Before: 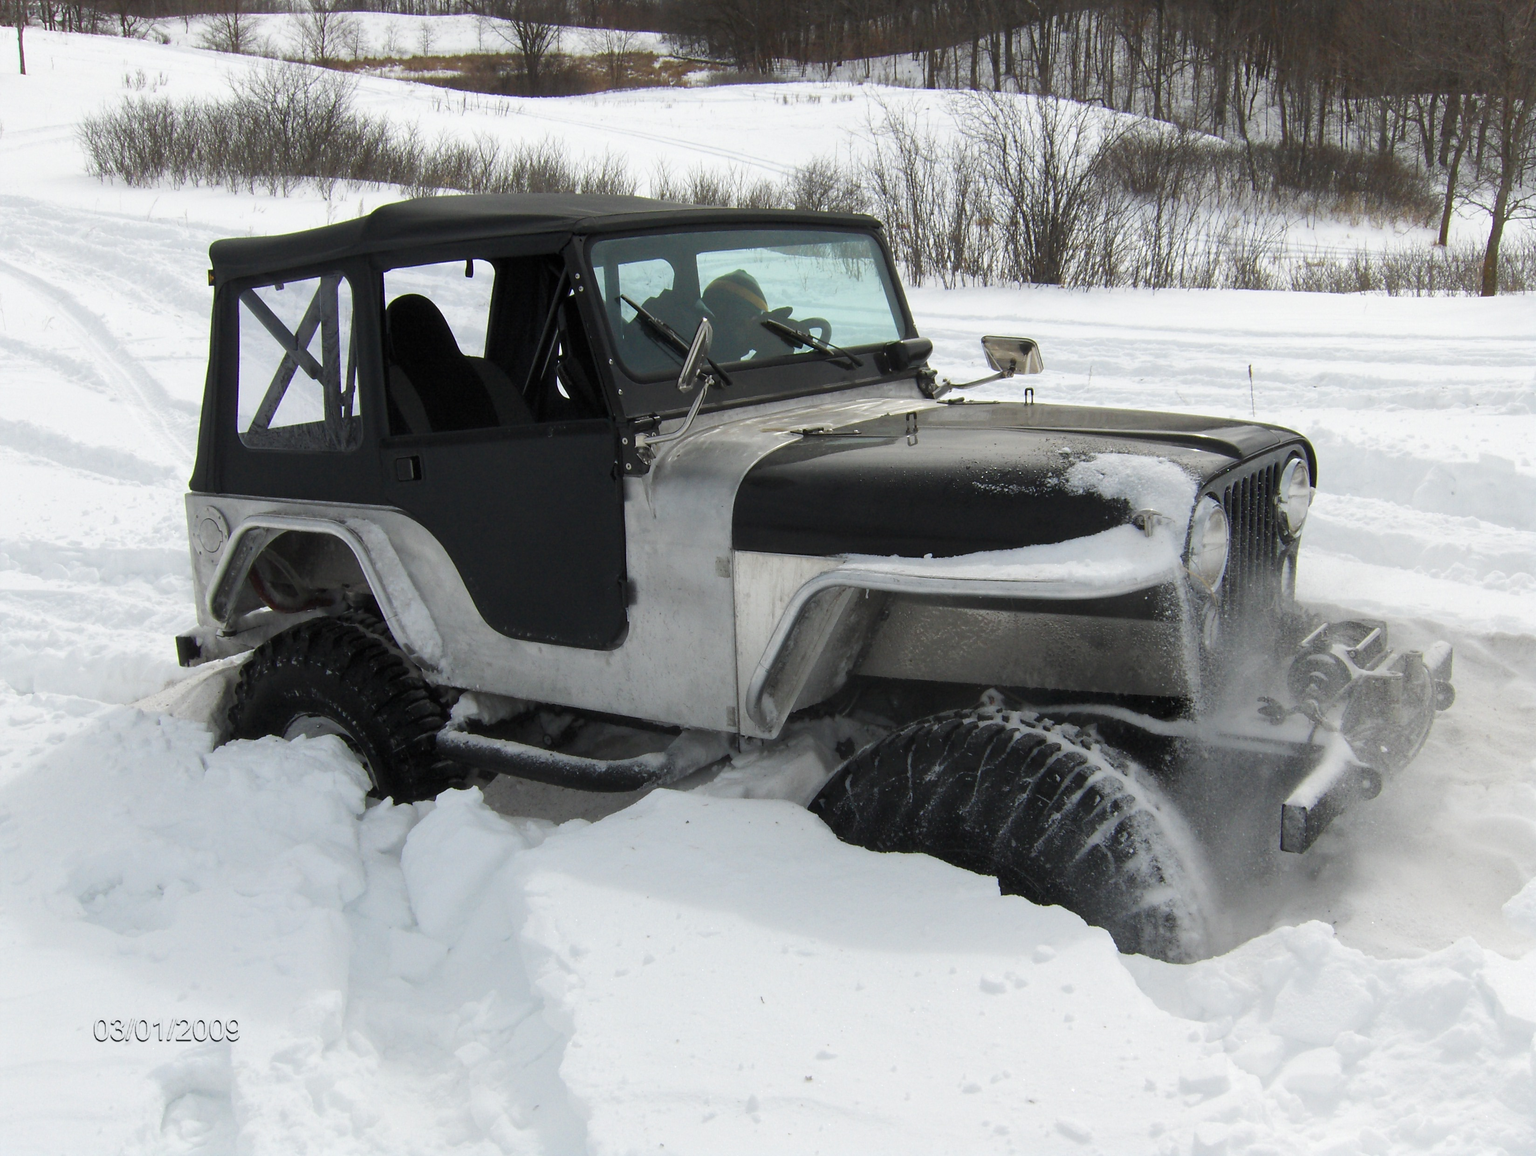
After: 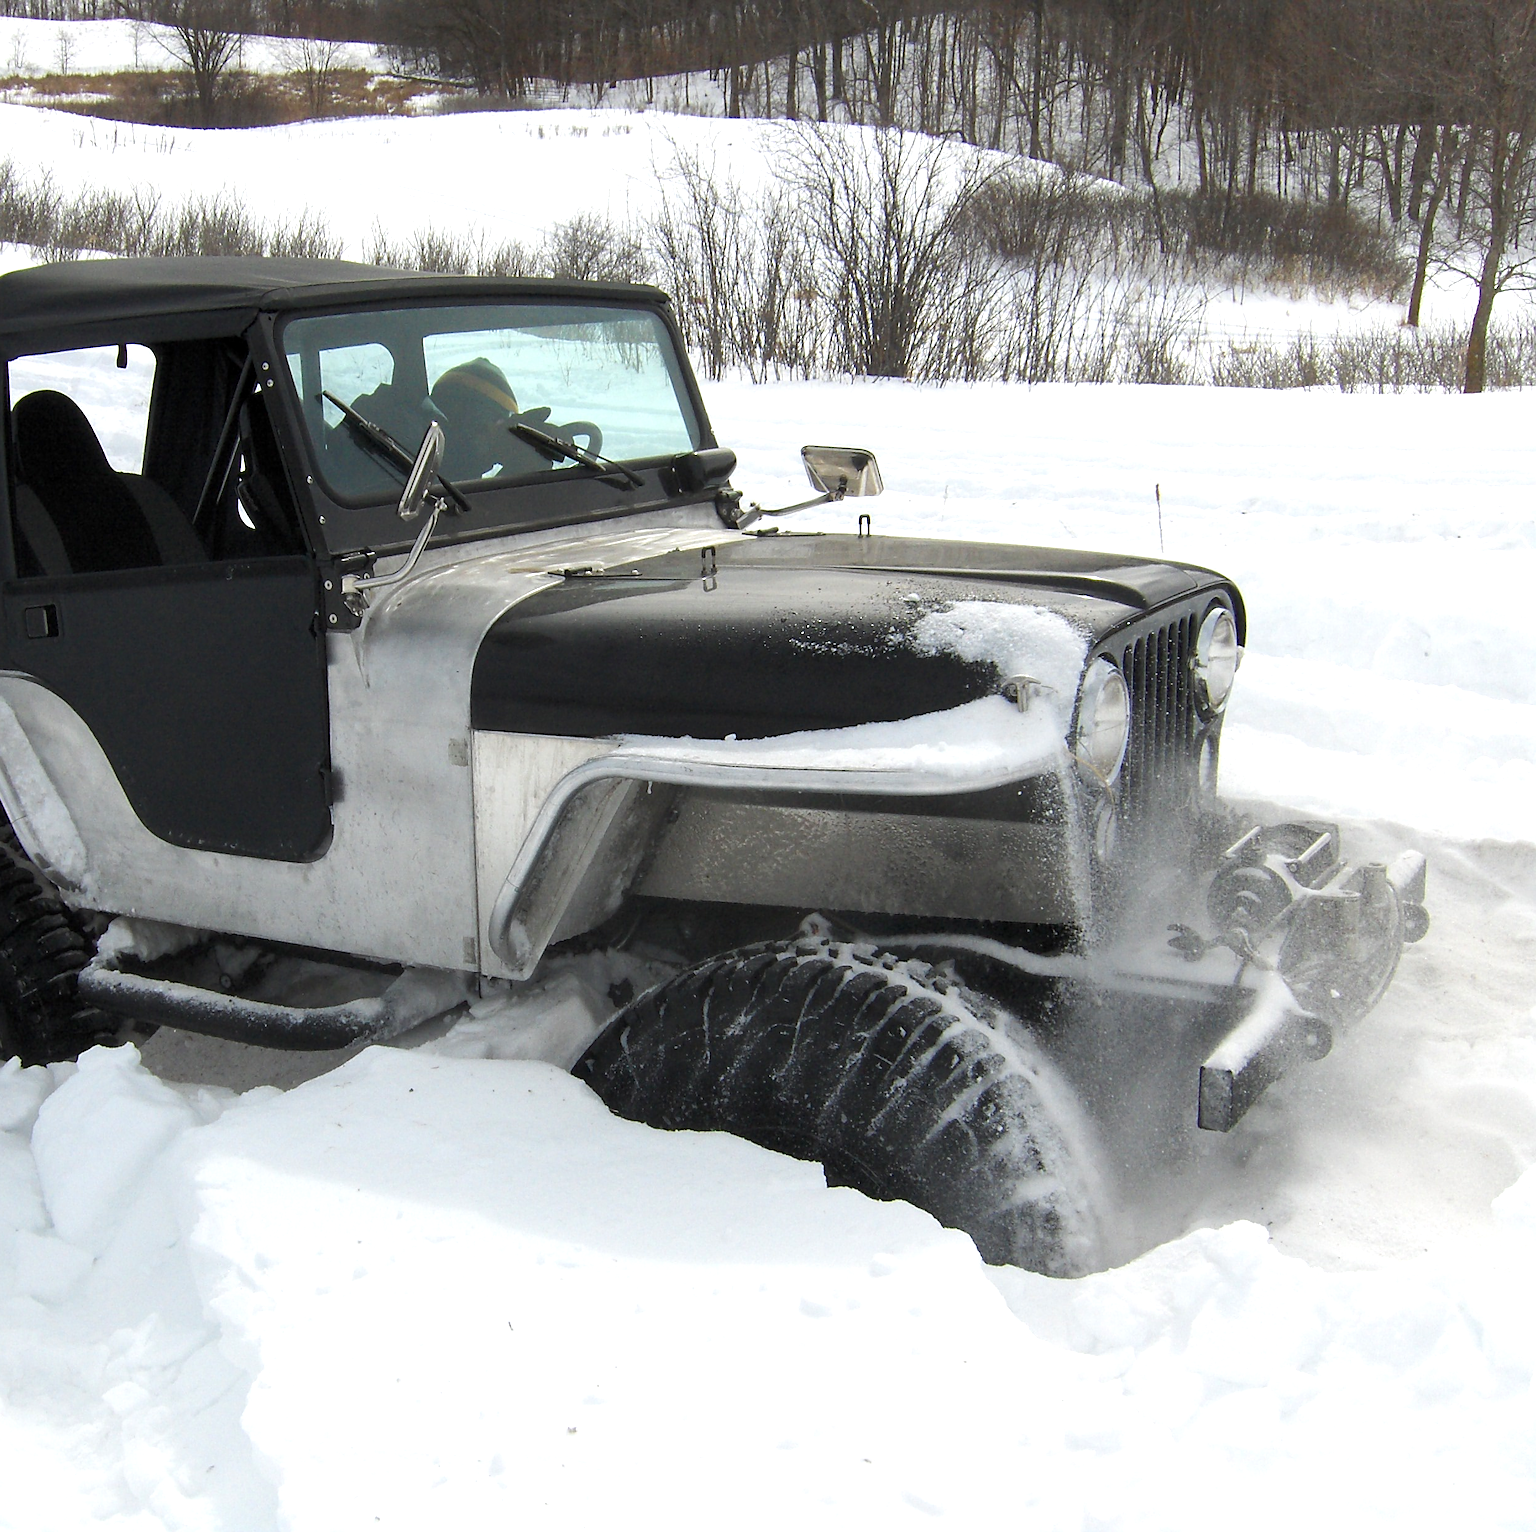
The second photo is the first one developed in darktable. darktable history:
sharpen: on, module defaults
crop and rotate: left 24.6%
exposure: black level correction 0.001, exposure 0.5 EV, compensate exposure bias true, compensate highlight preservation false
